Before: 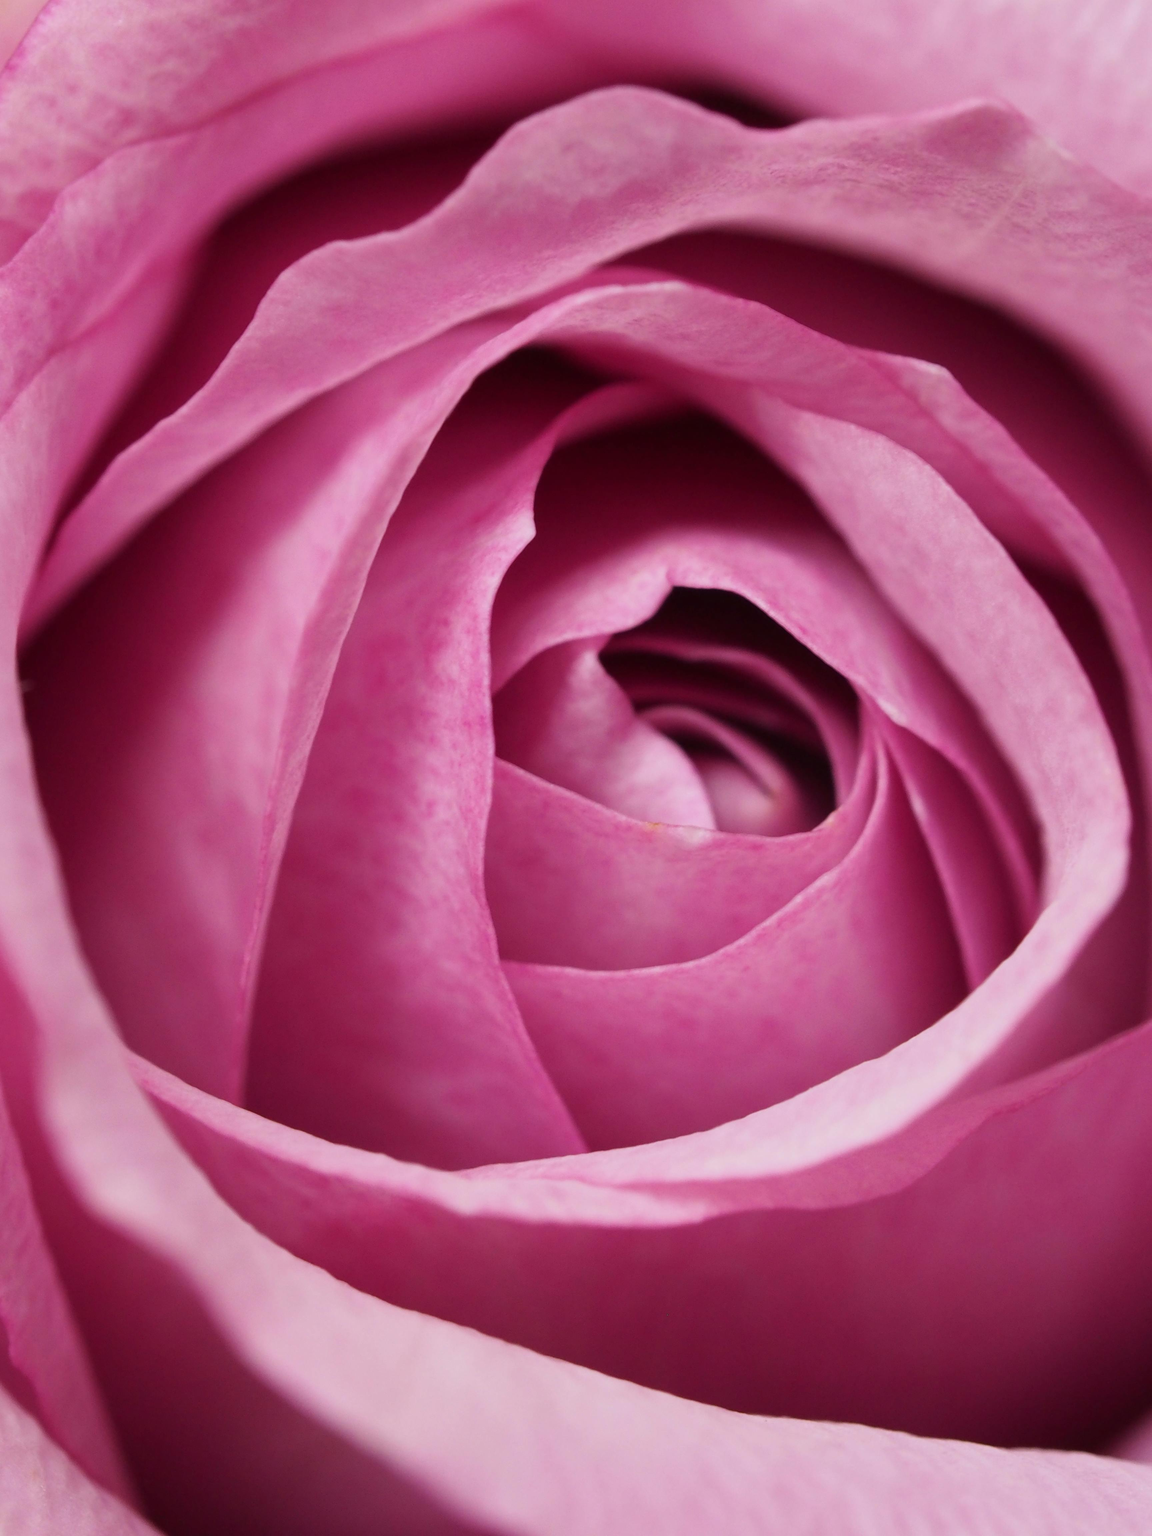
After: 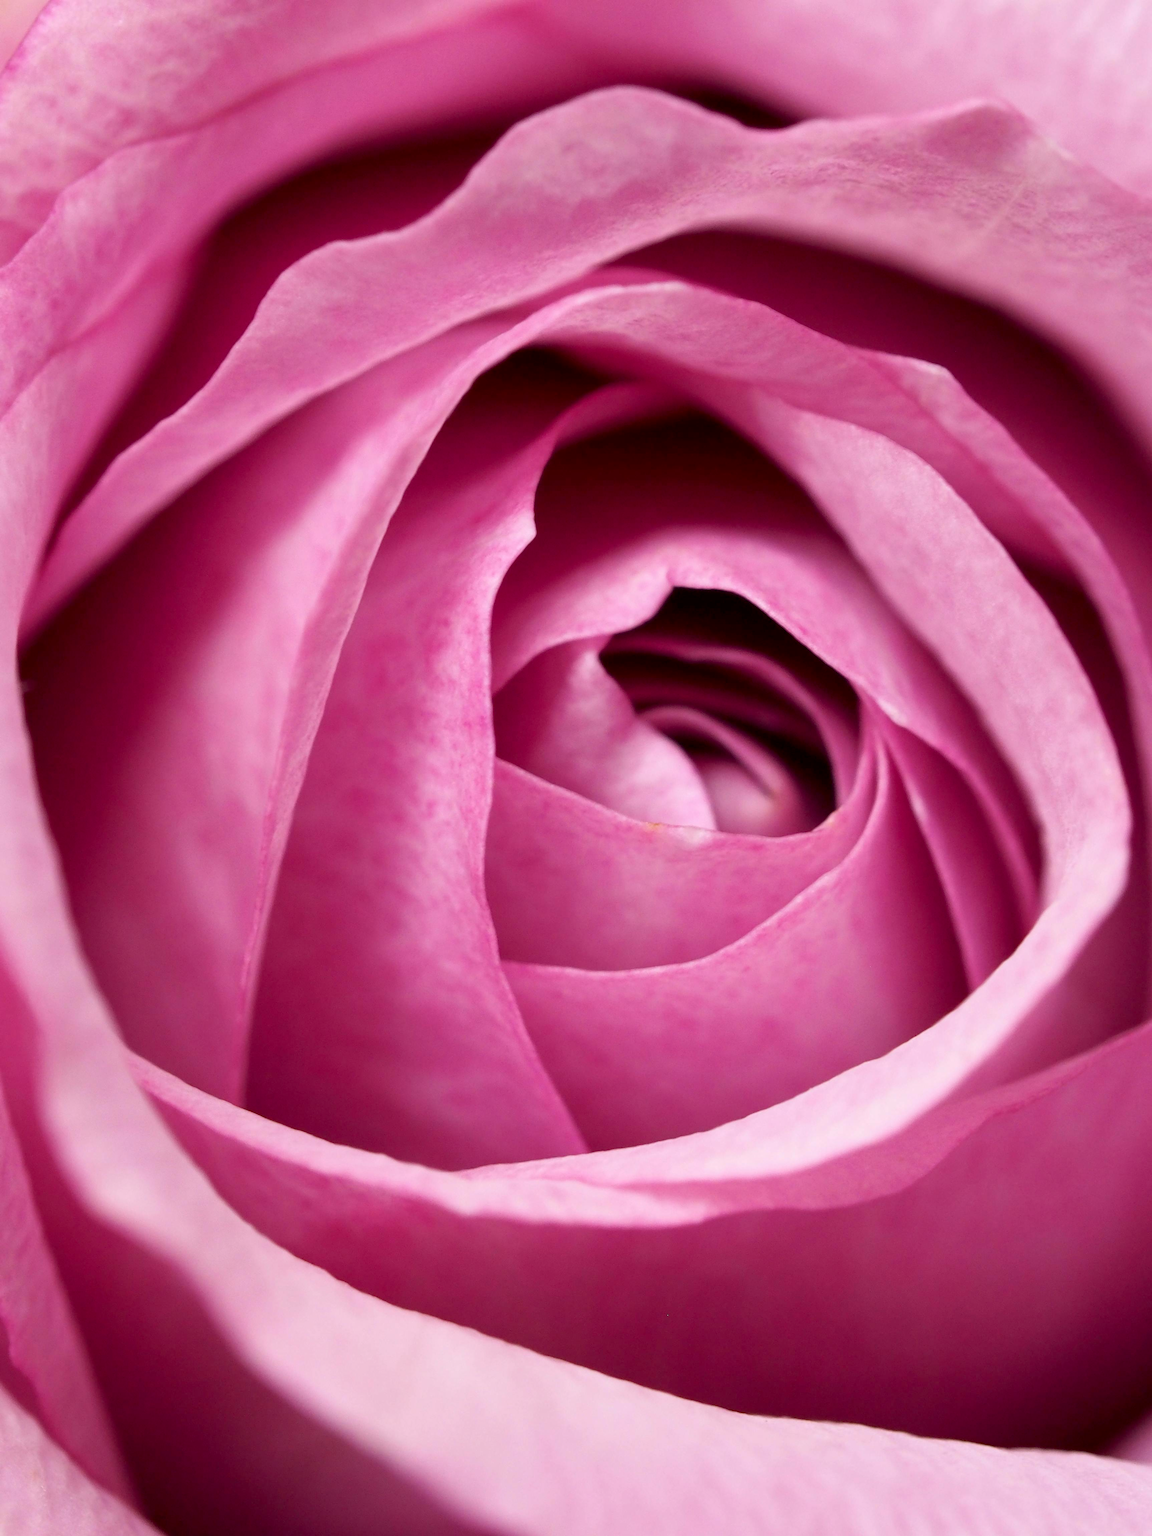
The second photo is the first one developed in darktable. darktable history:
exposure: black level correction 0.005, exposure 0.277 EV, compensate exposure bias true, compensate highlight preservation false
